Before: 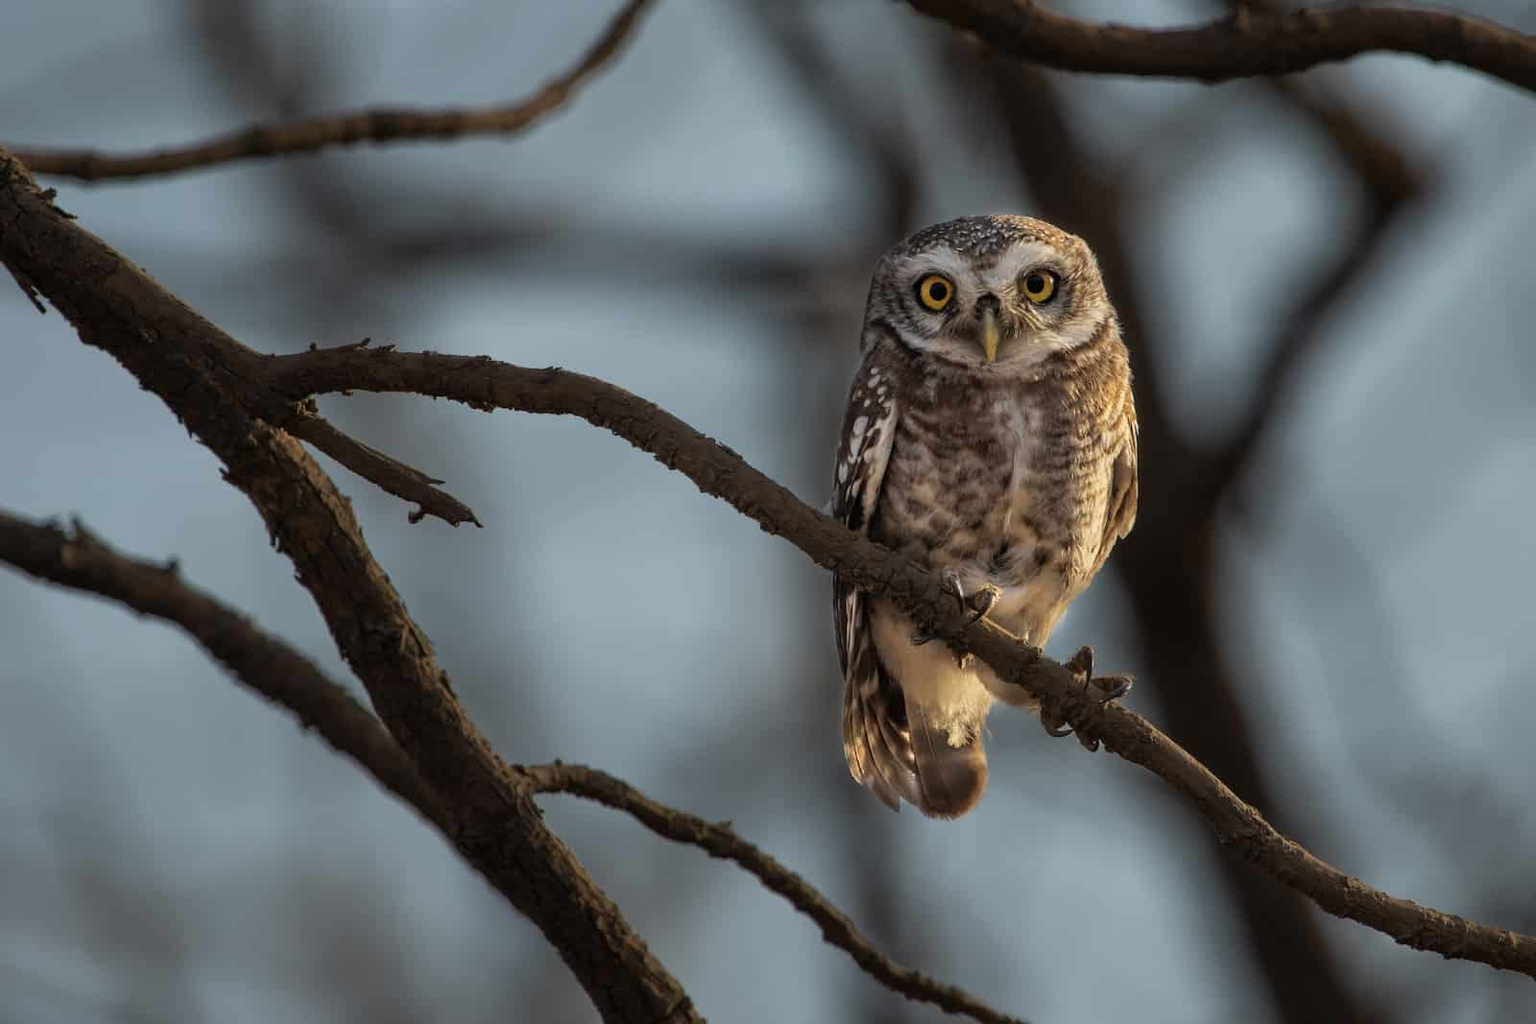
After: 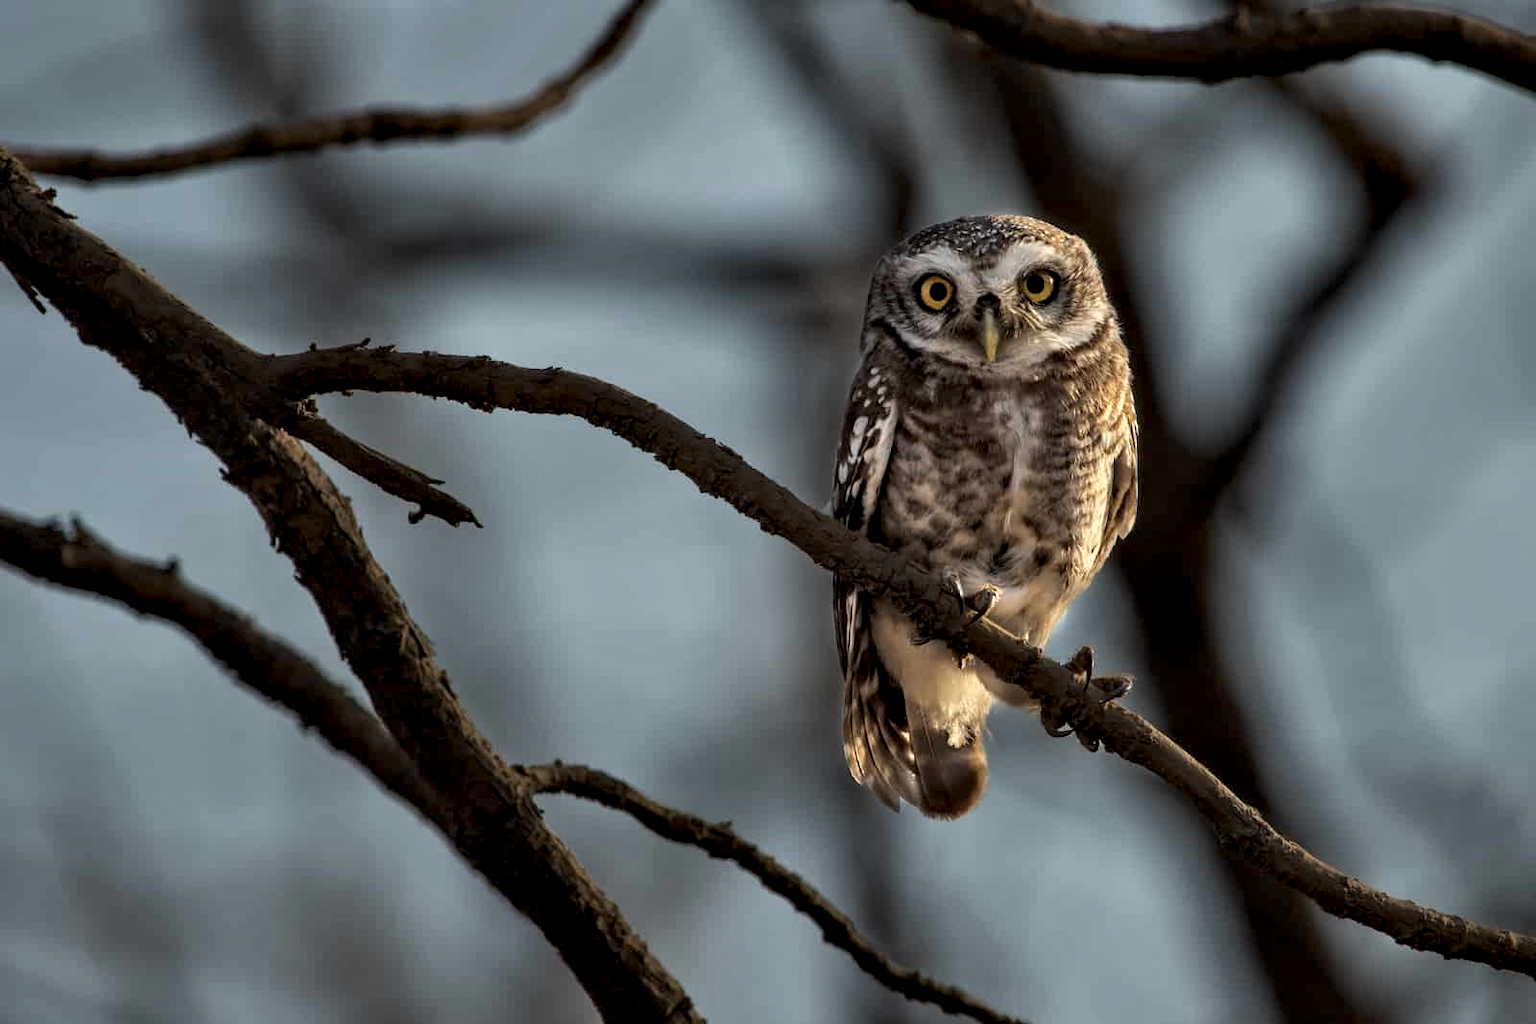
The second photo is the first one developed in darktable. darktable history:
contrast equalizer: y [[0.545, 0.572, 0.59, 0.59, 0.571, 0.545], [0.5 ×6], [0.5 ×6], [0 ×6], [0 ×6]]
exposure: exposure -0.153 EV, compensate highlight preservation false
